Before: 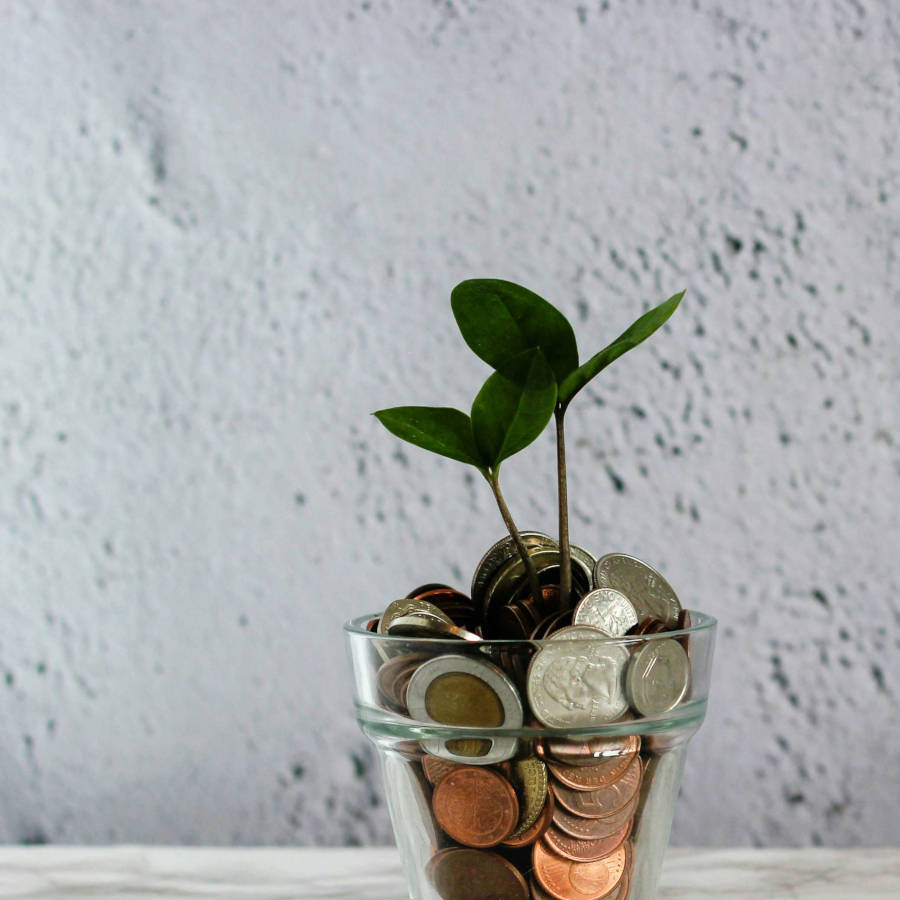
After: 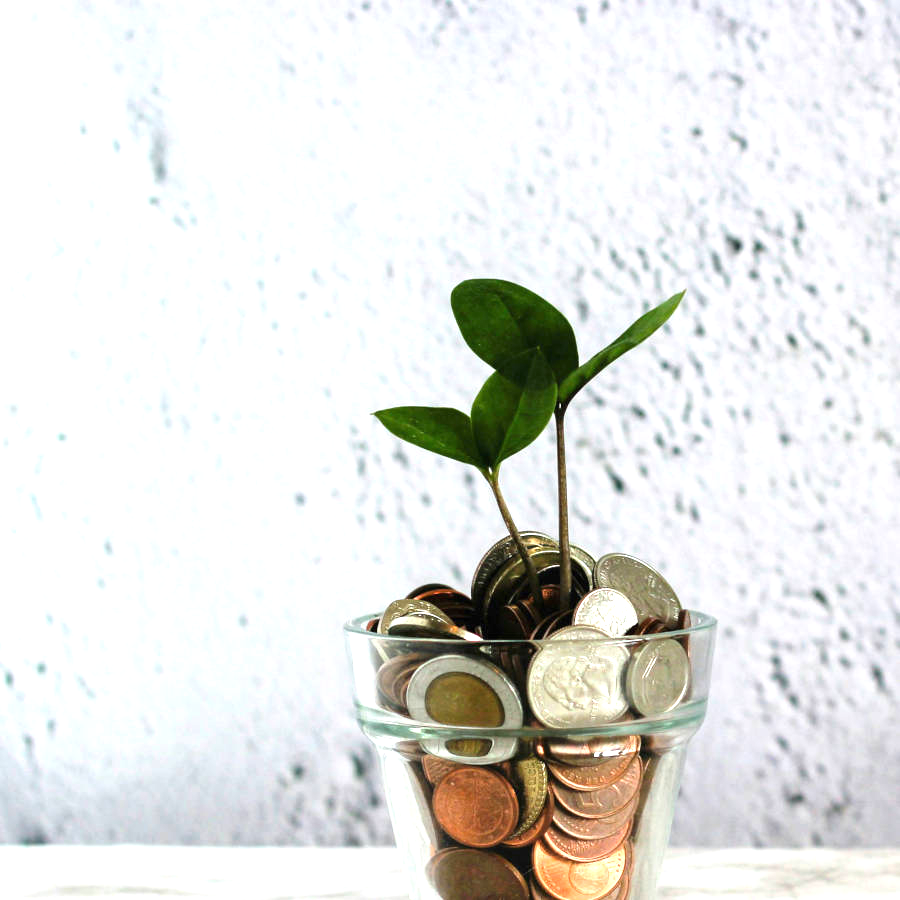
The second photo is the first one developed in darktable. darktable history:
tone equalizer: on, module defaults
exposure: black level correction 0, exposure 1.015 EV, compensate exposure bias true, compensate highlight preservation false
